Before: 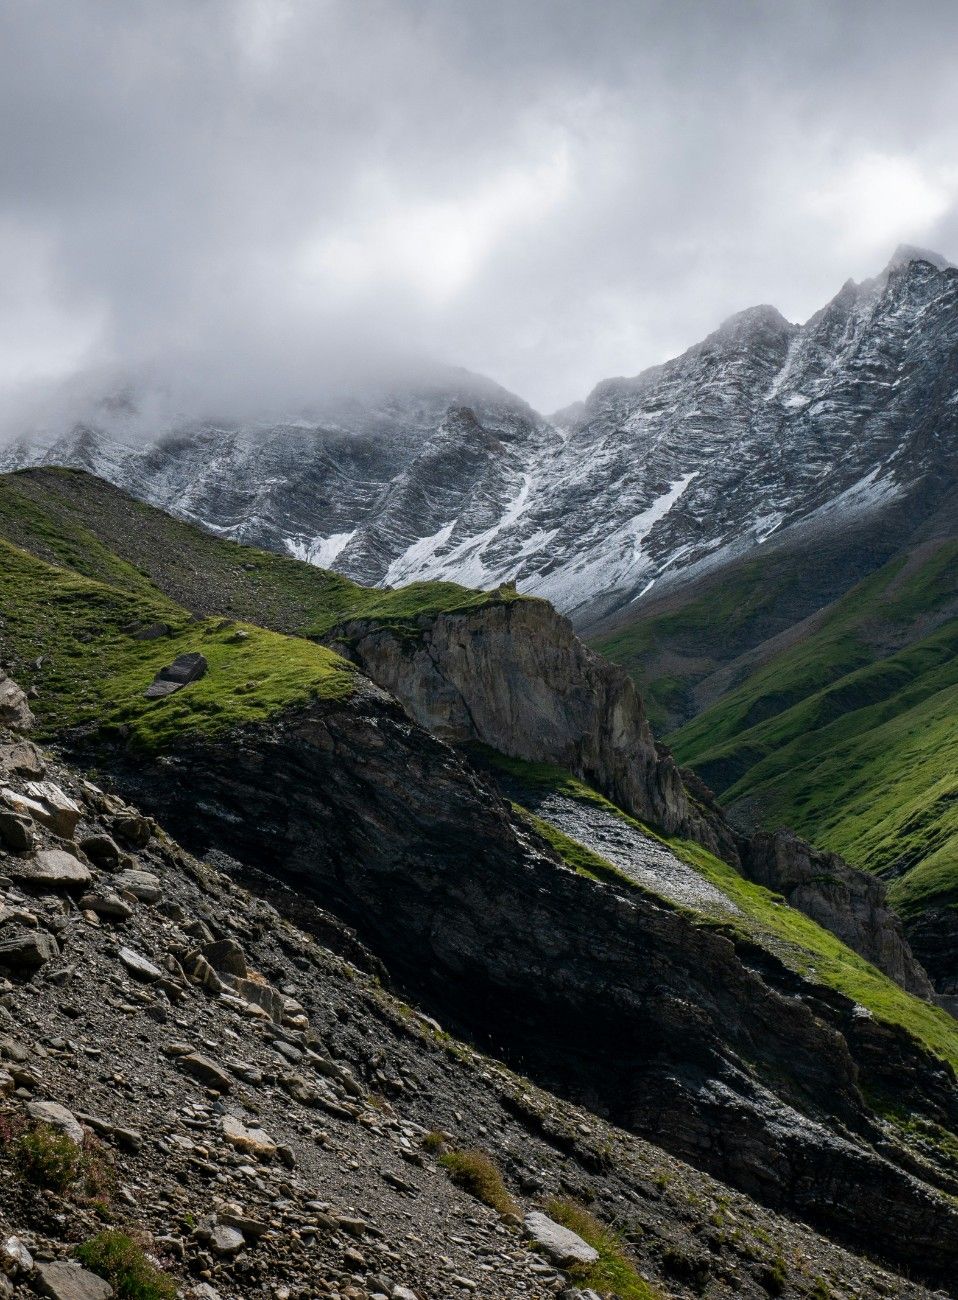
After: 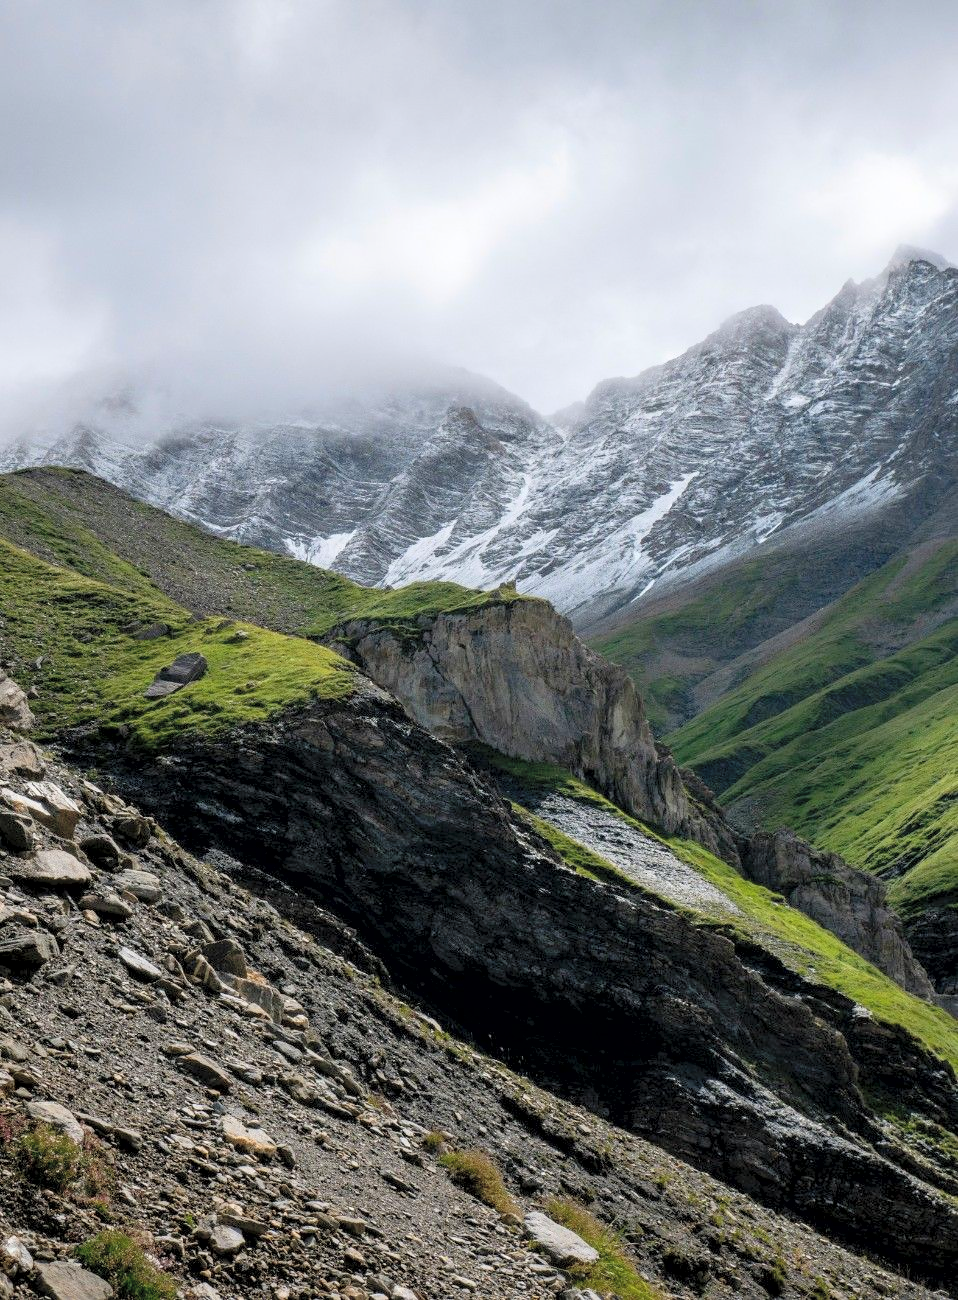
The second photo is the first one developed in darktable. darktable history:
exposure: black level correction 0.002, compensate exposure bias true, compensate highlight preservation false
contrast brightness saturation: contrast 0.101, brightness 0.302, saturation 0.139
